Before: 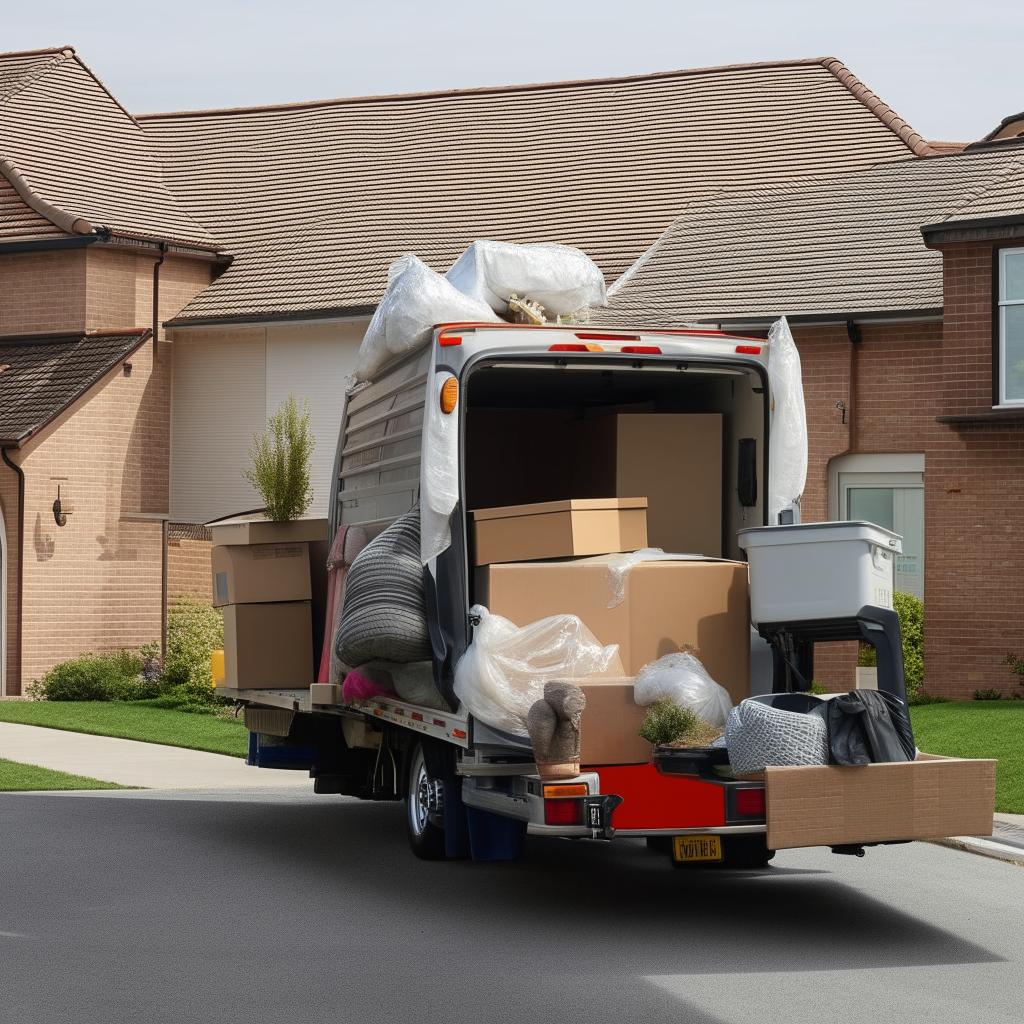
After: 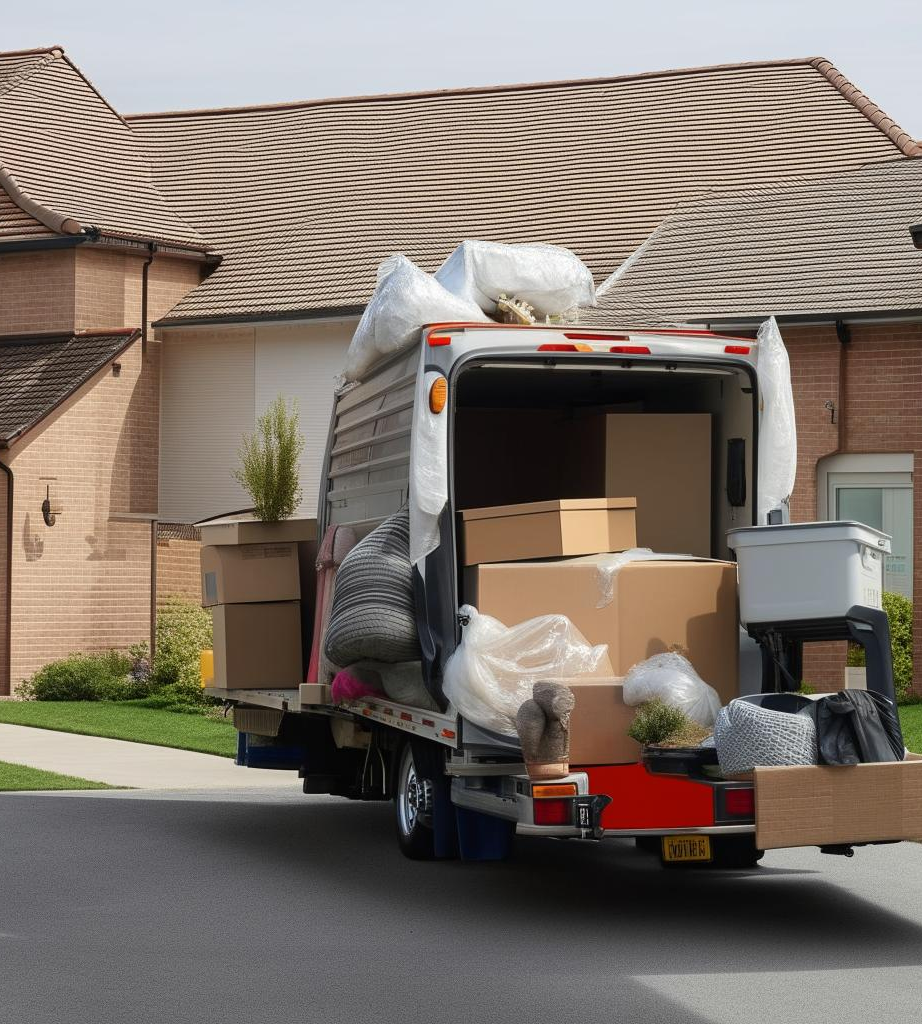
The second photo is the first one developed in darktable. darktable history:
levels: levels [0, 0.499, 1]
crop and rotate: left 1.088%, right 8.807%
